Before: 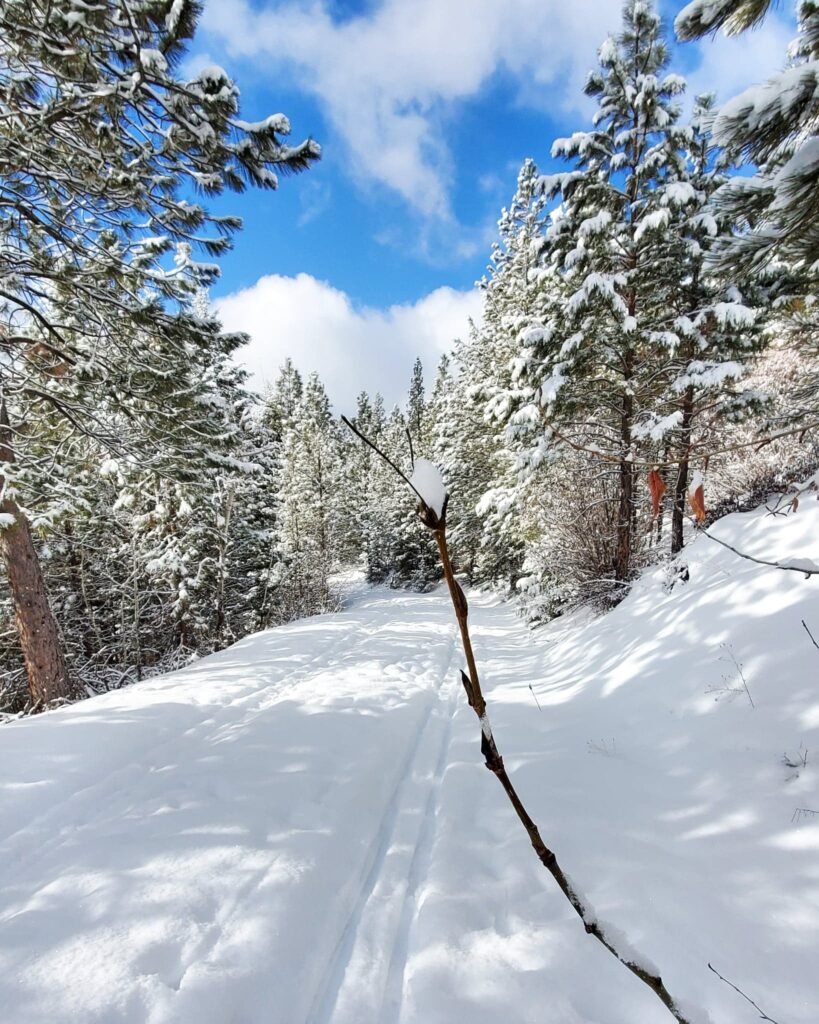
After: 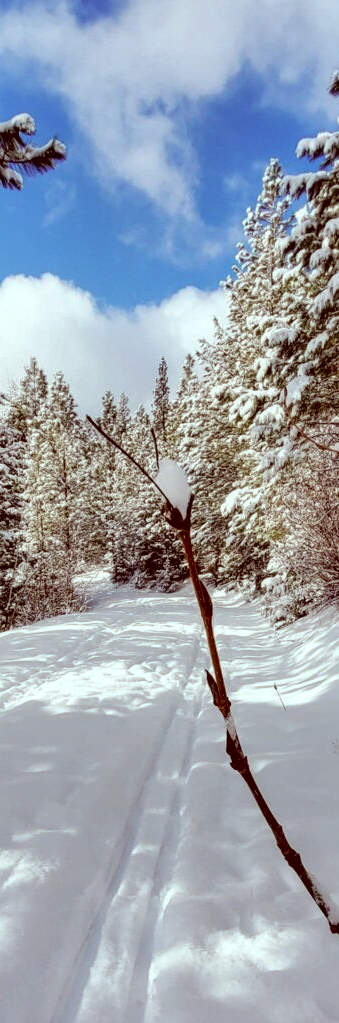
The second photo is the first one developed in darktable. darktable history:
exposure: black level correction 0.011, compensate exposure bias true, compensate highlight preservation false
crop: left 31.237%, right 27.302%
local contrast: on, module defaults
shadows and highlights: shadows -20.18, white point adjustment -1.82, highlights -35.01
color correction: highlights a* -7.03, highlights b* -0.2, shadows a* 20.3, shadows b* 11.08
